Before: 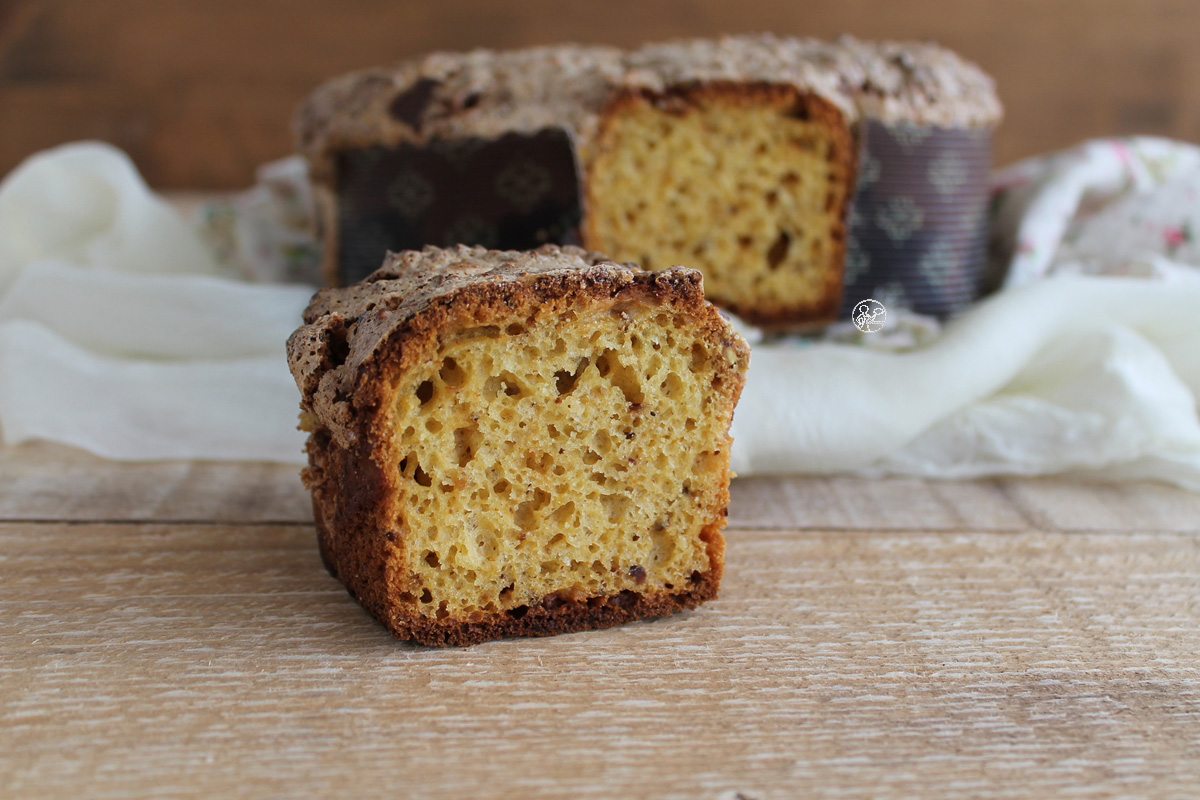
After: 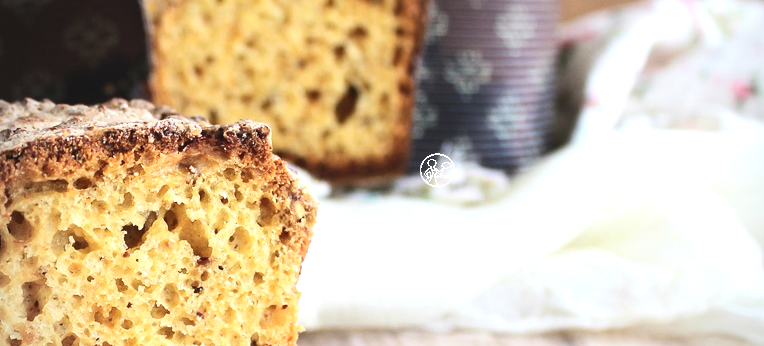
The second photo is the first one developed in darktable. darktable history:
exposure: black level correction -0.005, exposure 1.002 EV, compensate highlight preservation false
contrast brightness saturation: contrast 0.22
crop: left 36.005%, top 18.293%, right 0.31%, bottom 38.444%
vignetting: on, module defaults
